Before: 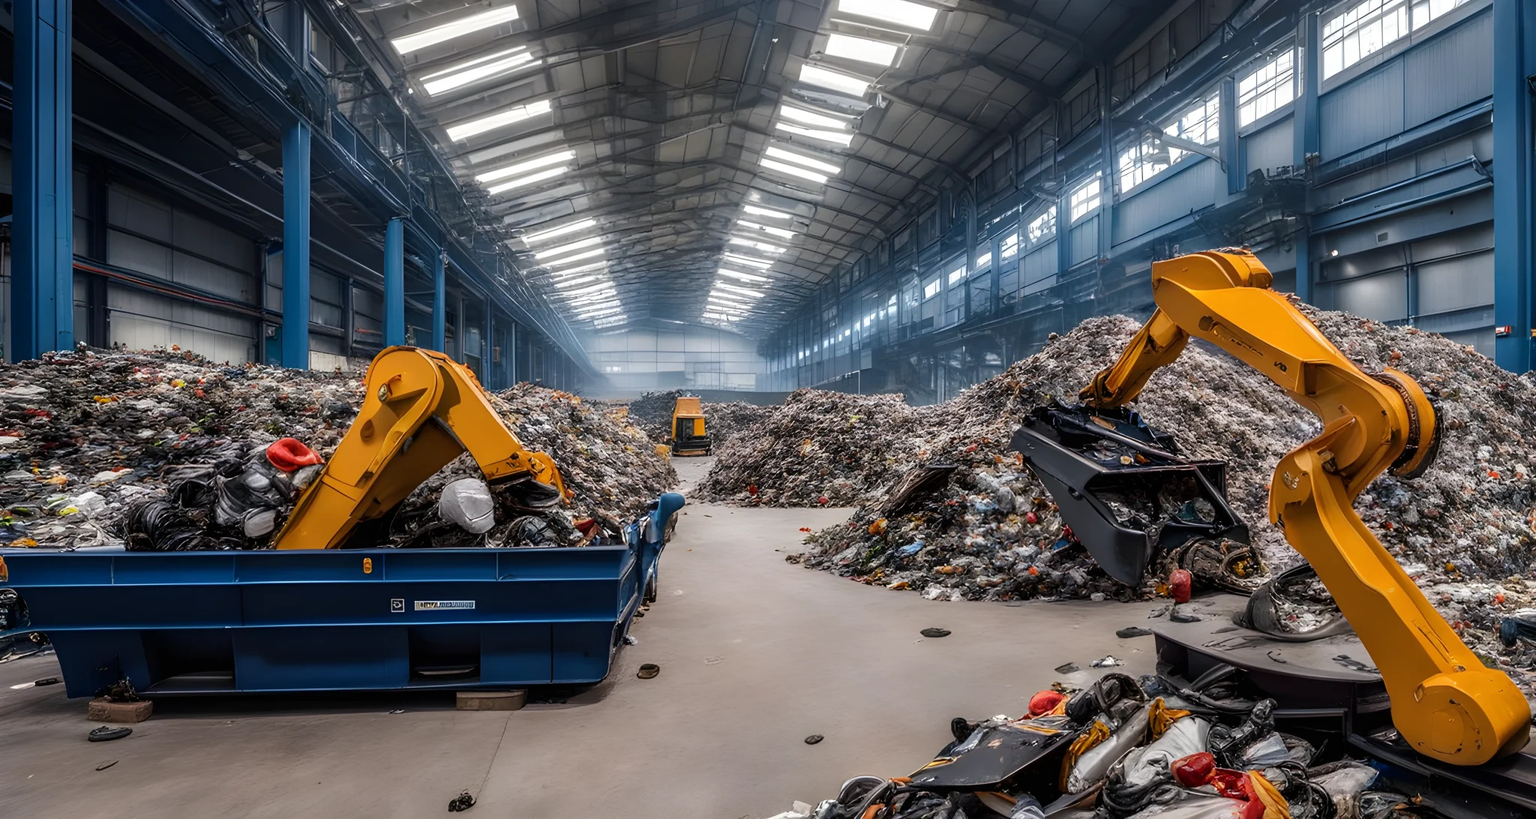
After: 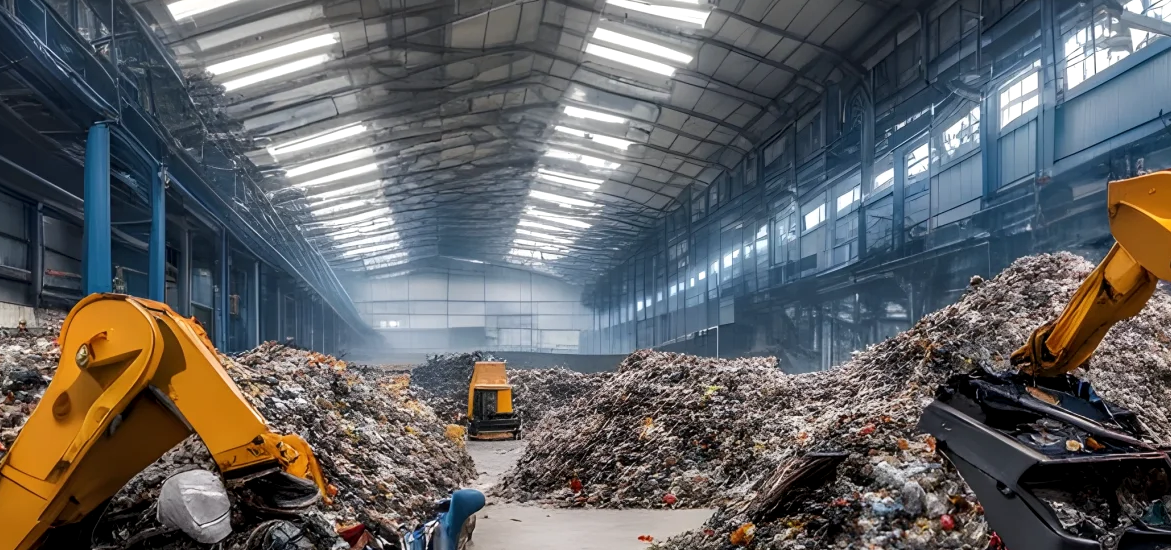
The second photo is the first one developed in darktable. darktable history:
crop: left 20.932%, top 15.471%, right 21.848%, bottom 34.081%
local contrast: highlights 100%, shadows 100%, detail 120%, midtone range 0.2
